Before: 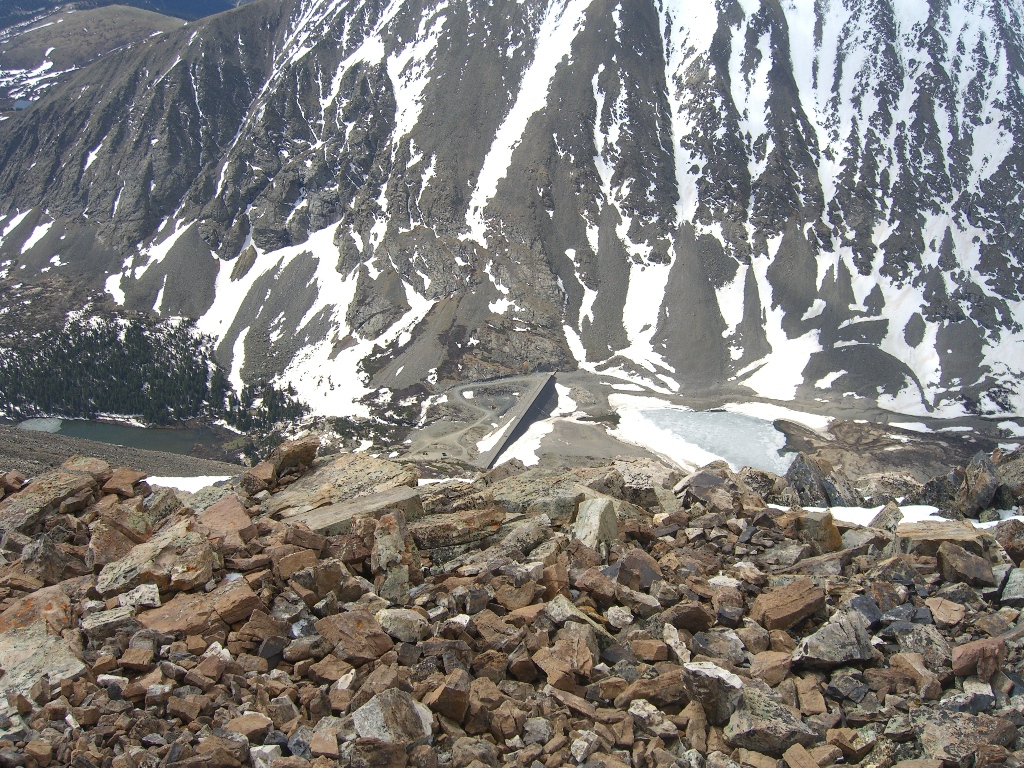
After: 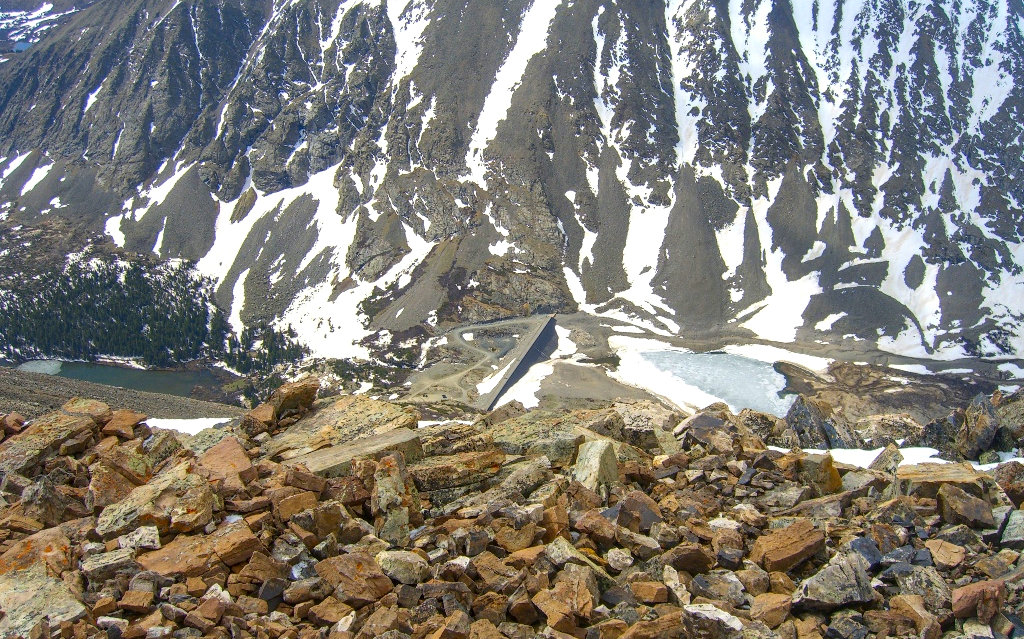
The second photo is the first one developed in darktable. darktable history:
local contrast: on, module defaults
crop: top 7.625%, bottom 8.027%
shadows and highlights: highlights color adjustment 0%, low approximation 0.01, soften with gaussian
color contrast: green-magenta contrast 1.55, blue-yellow contrast 1.83
